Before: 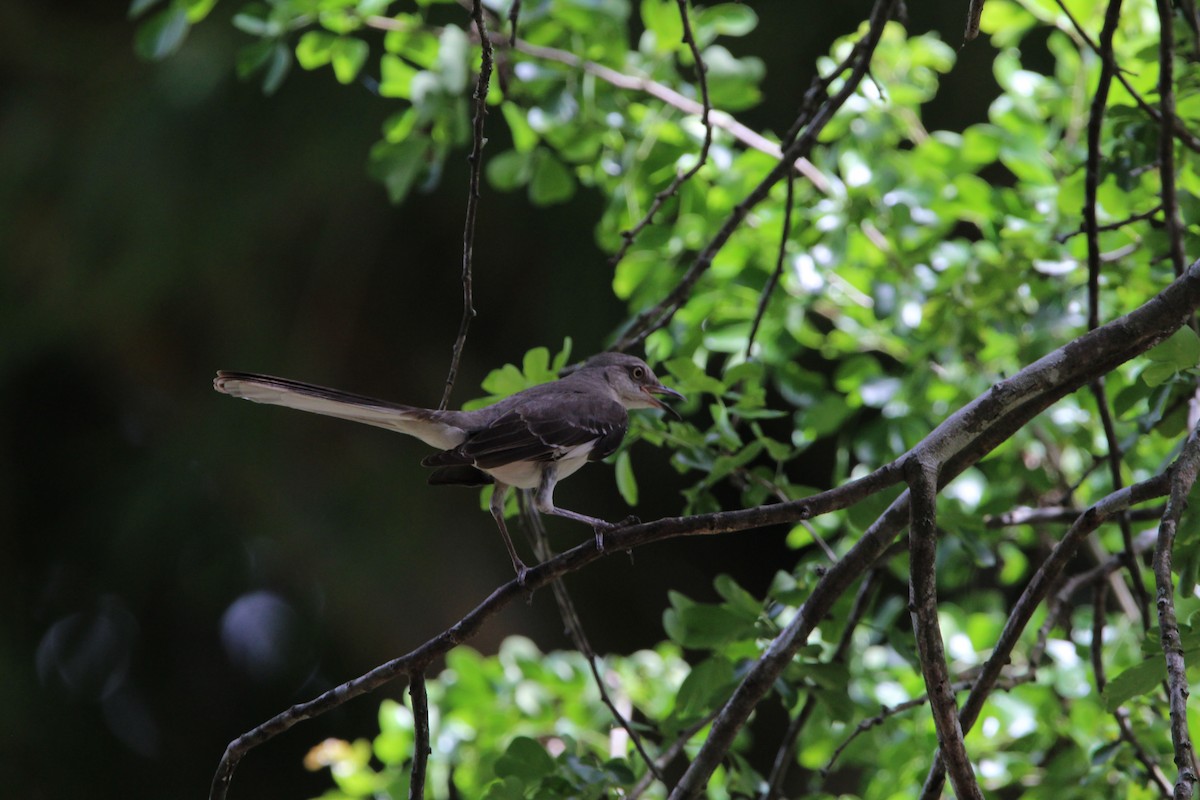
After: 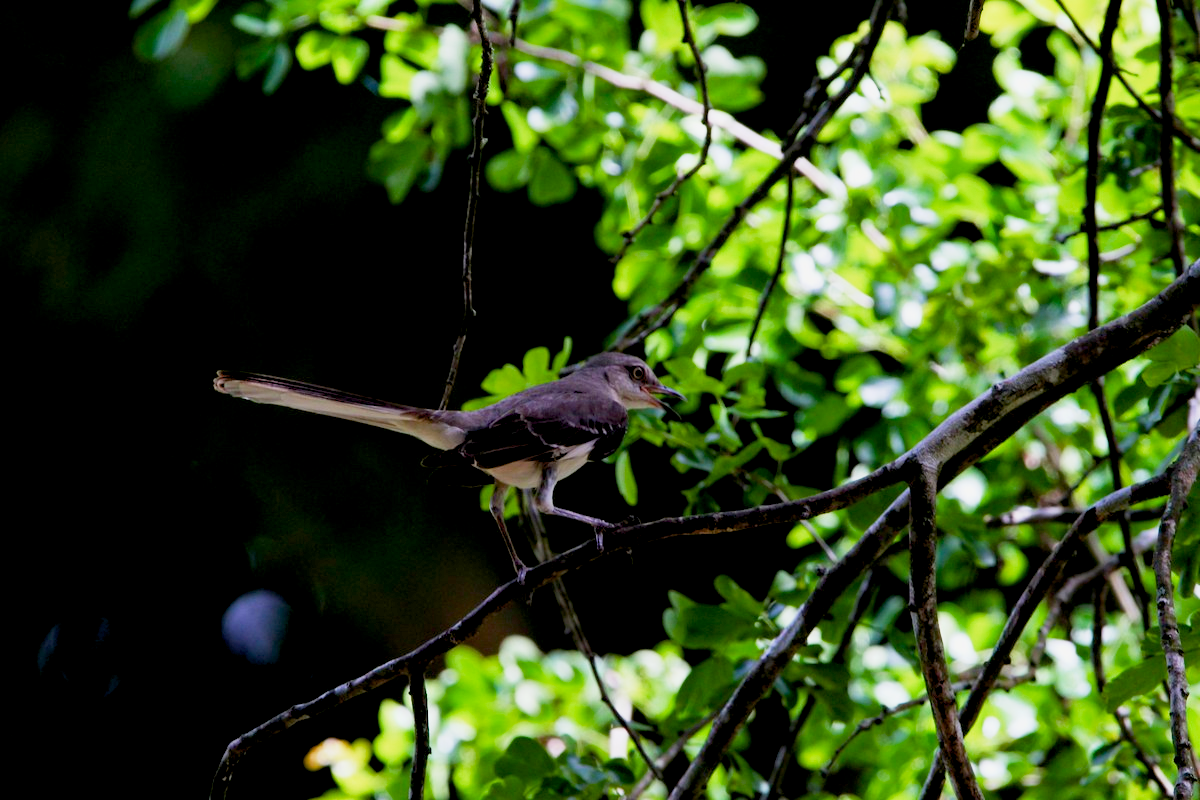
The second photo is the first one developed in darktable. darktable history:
base curve: curves: ch0 [(0, 0) (0.088, 0.125) (0.176, 0.251) (0.354, 0.501) (0.613, 0.749) (1, 0.877)], preserve colors none
color balance rgb: shadows lift › luminance -9.41%, highlights gain › luminance 17.6%, global offset › luminance -1.45%, perceptual saturation grading › highlights -17.77%, perceptual saturation grading › mid-tones 33.1%, perceptual saturation grading › shadows 50.52%, global vibrance 24.22%
